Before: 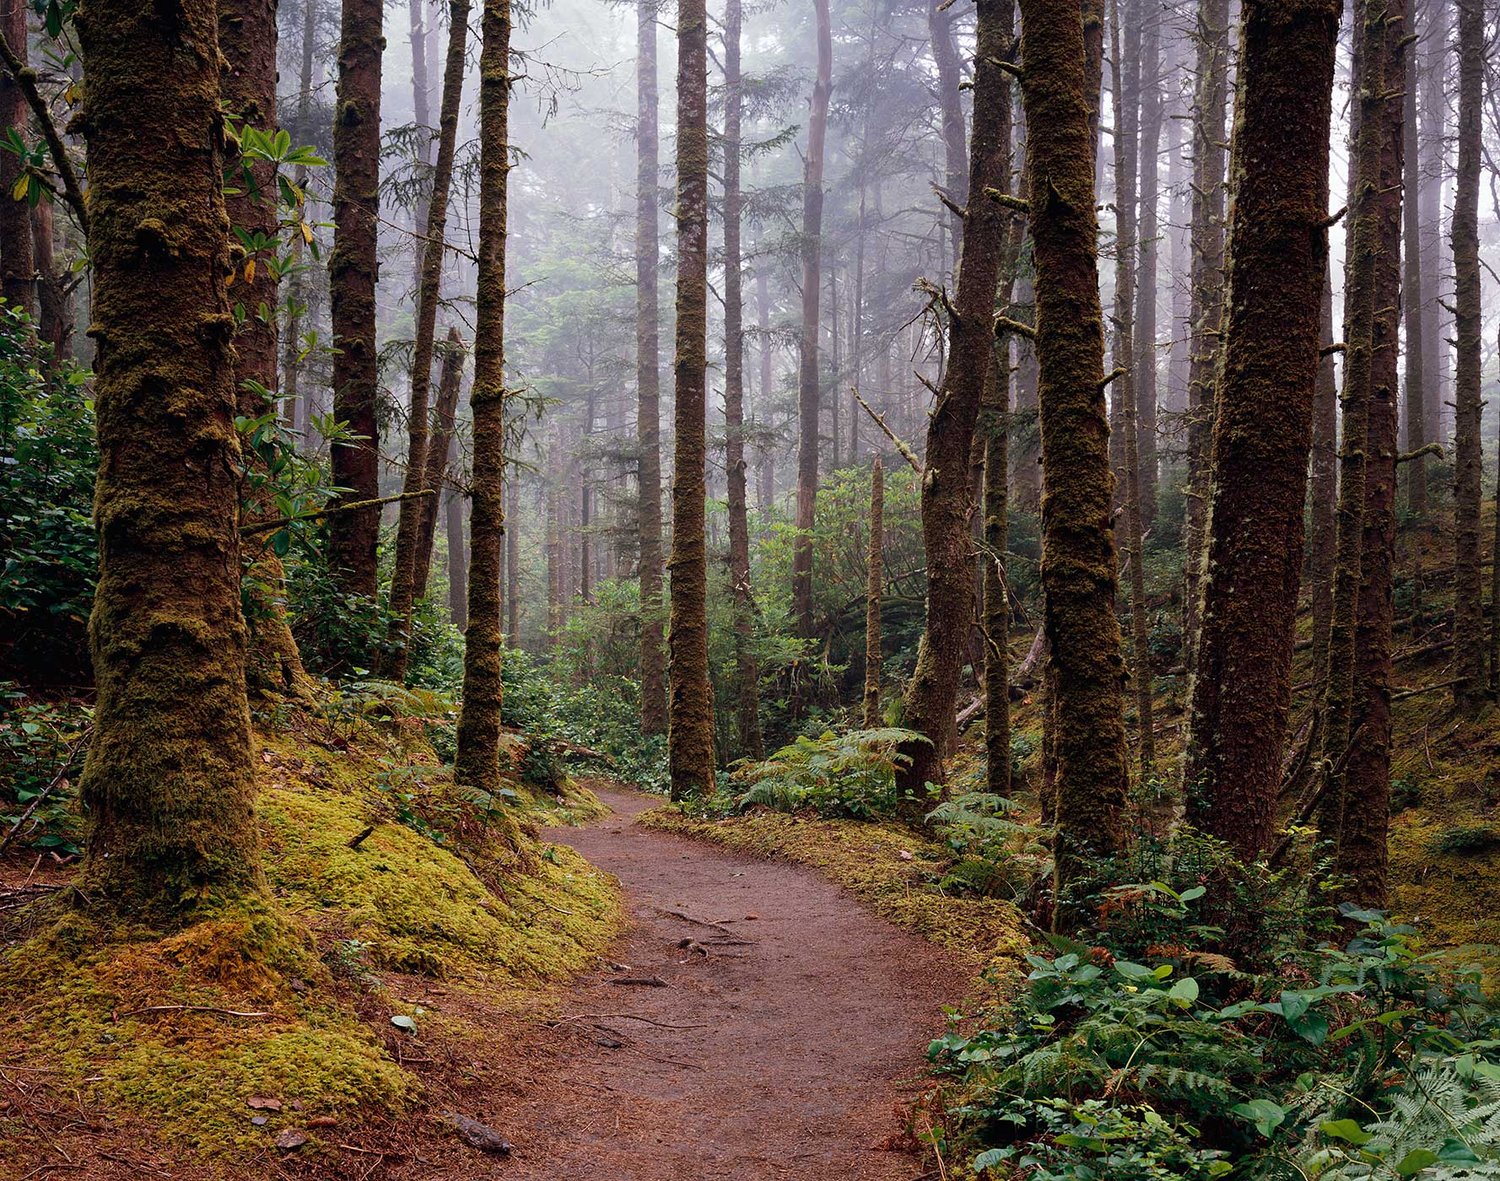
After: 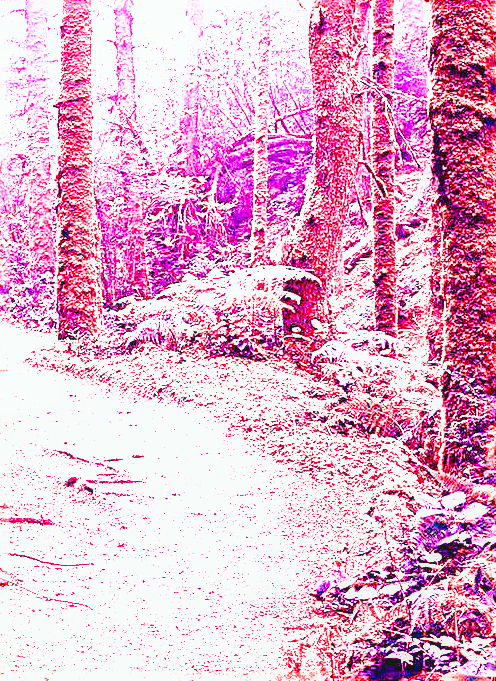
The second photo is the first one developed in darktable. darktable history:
crop: left 40.878%, top 39.176%, right 25.993%, bottom 3.081%
filmic rgb: black relative exposure -7.65 EV, white relative exposure 4.56 EV, hardness 3.61
local contrast: on, module defaults
white balance: red 8, blue 8
shadows and highlights: on, module defaults
exposure: exposure 0.661 EV, compensate highlight preservation false
tone curve: curves: ch0 [(0, 0.018) (0.162, 0.128) (0.434, 0.478) (0.667, 0.785) (0.819, 0.943) (1, 0.991)]; ch1 [(0, 0) (0.402, 0.36) (0.476, 0.449) (0.506, 0.505) (0.523, 0.518) (0.582, 0.586) (0.641, 0.668) (0.7, 0.741) (1, 1)]; ch2 [(0, 0) (0.416, 0.403) (0.483, 0.472) (0.503, 0.505) (0.521, 0.519) (0.547, 0.561) (0.597, 0.643) (0.699, 0.759) (0.997, 0.858)], color space Lab, independent channels
sharpen: radius 4
